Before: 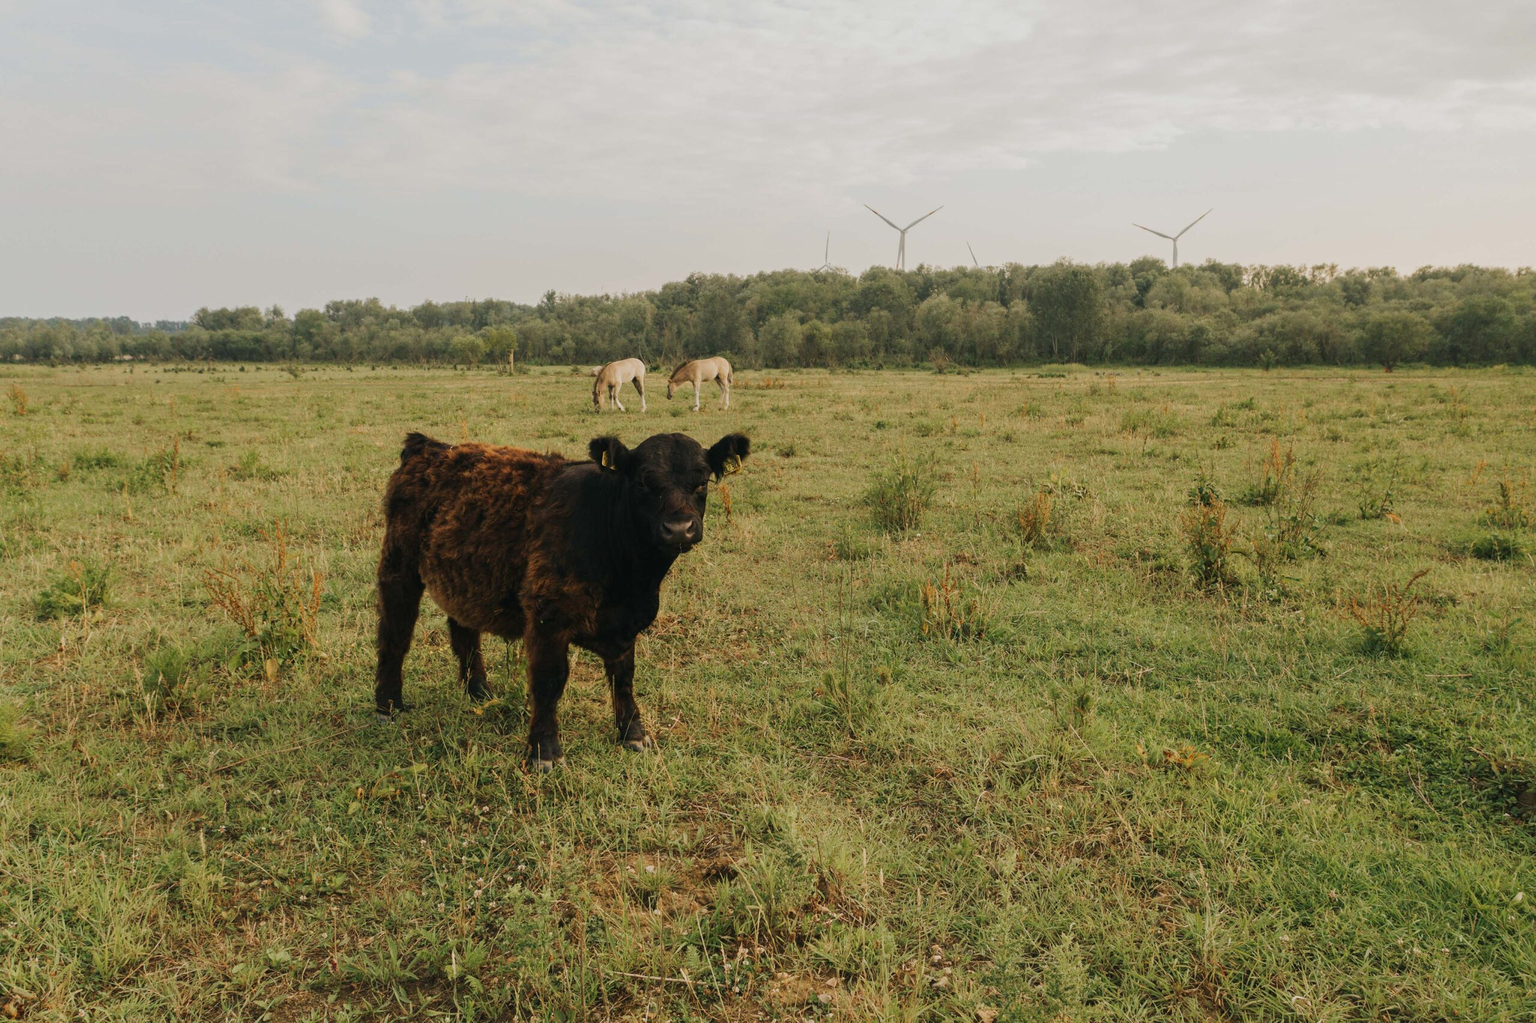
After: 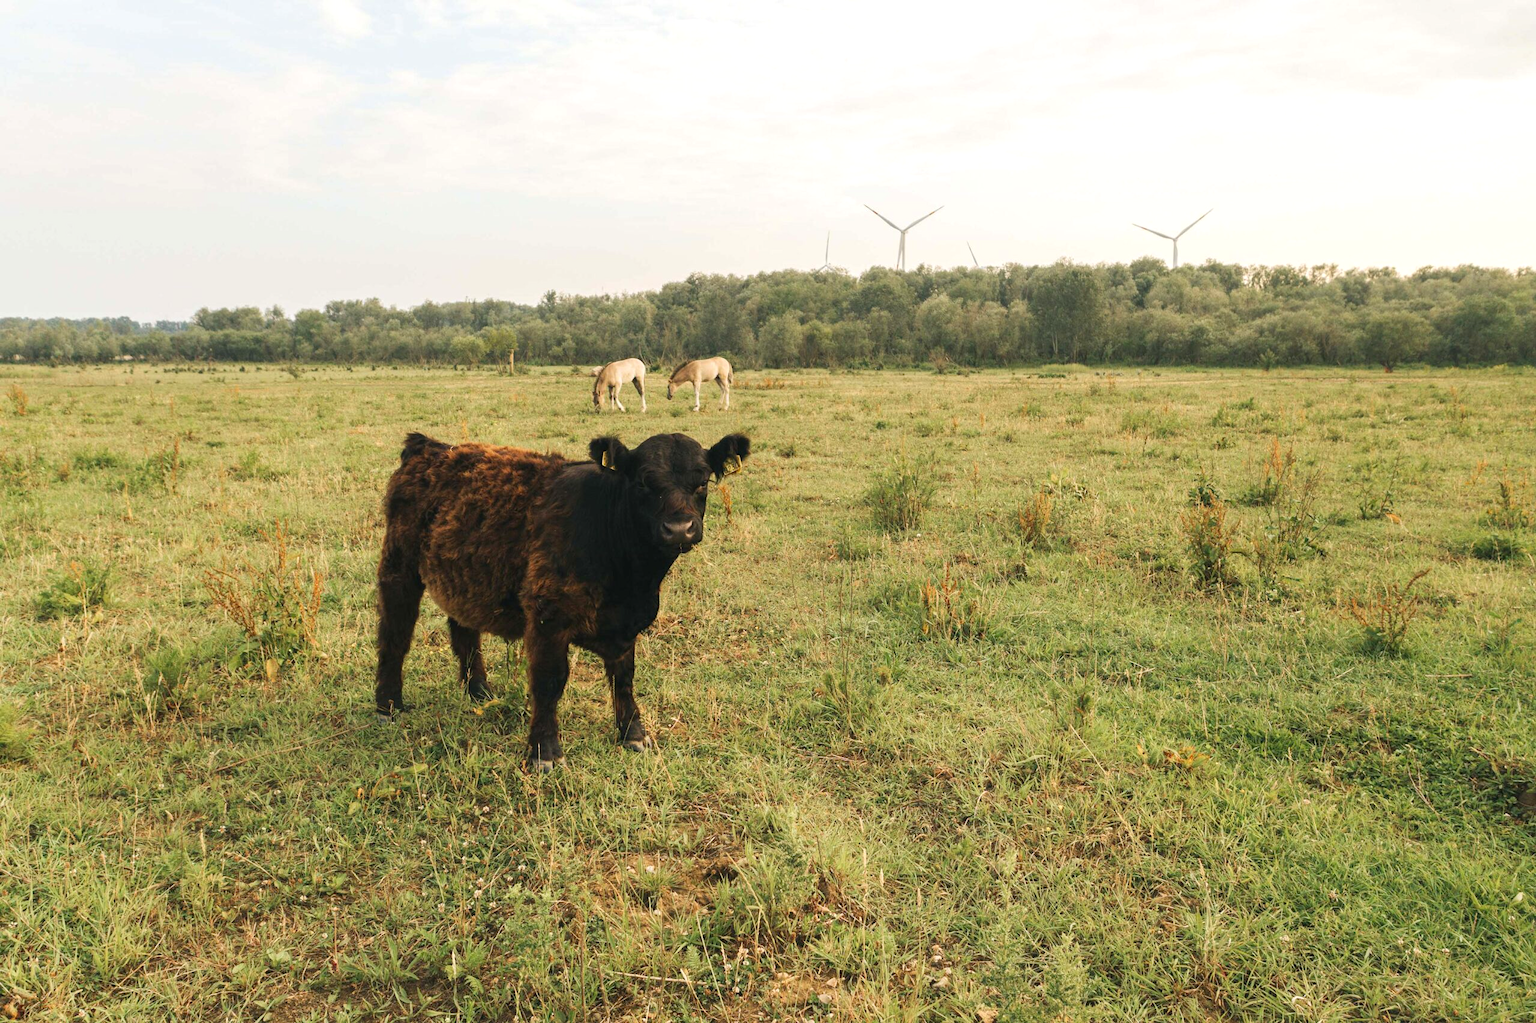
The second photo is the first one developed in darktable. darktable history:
tone equalizer: on, module defaults
exposure: black level correction 0, exposure 0.7 EV, compensate exposure bias true, compensate highlight preservation false
